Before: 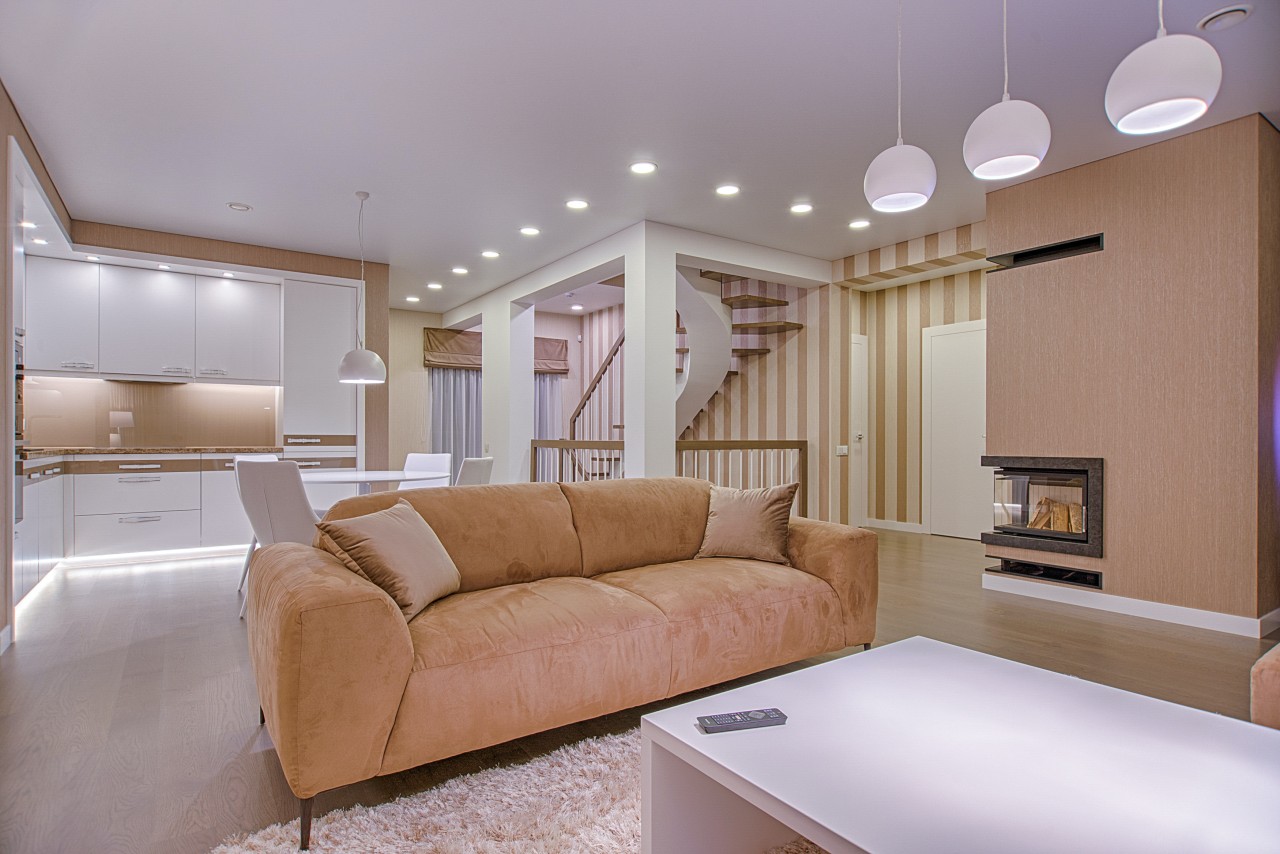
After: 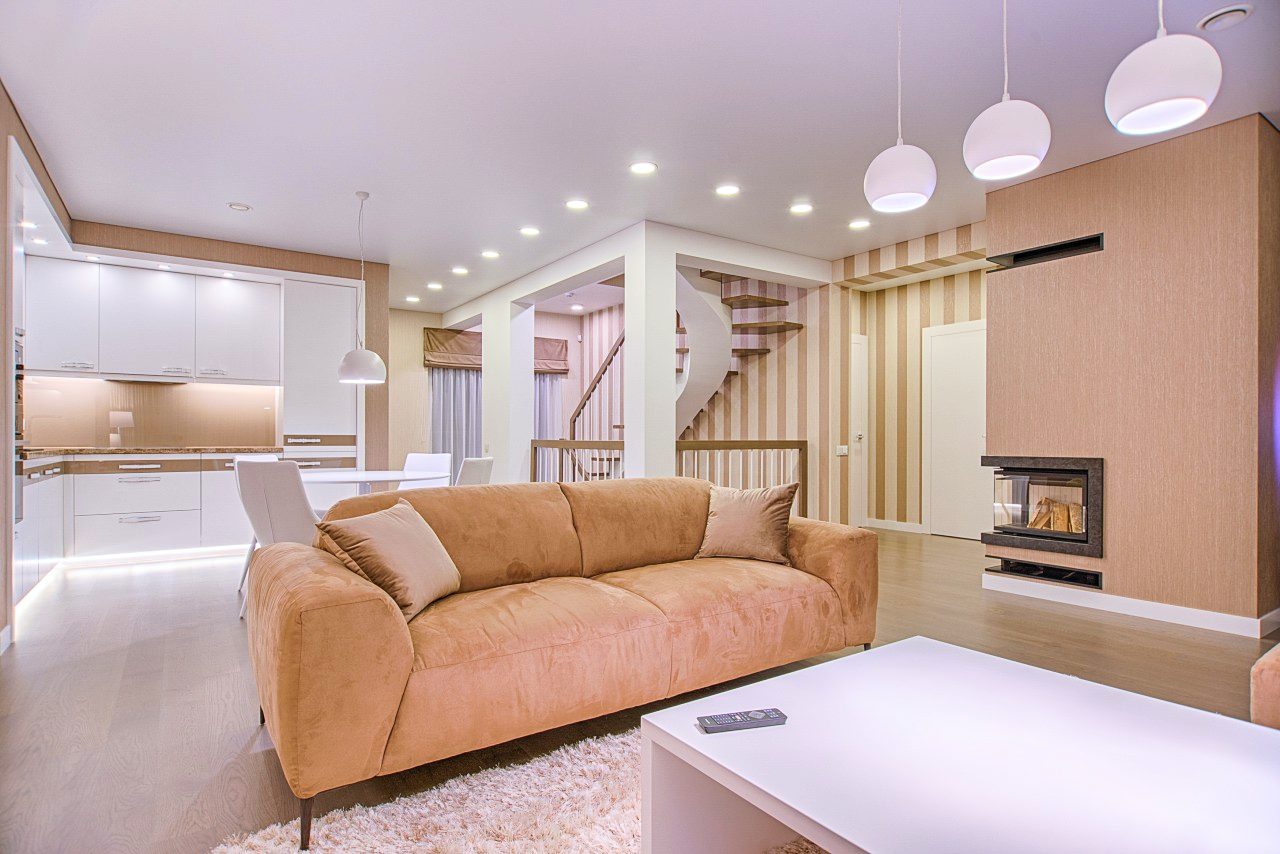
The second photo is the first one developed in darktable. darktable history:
contrast brightness saturation: contrast 0.204, brightness 0.168, saturation 0.226
exposure: compensate highlight preservation false
